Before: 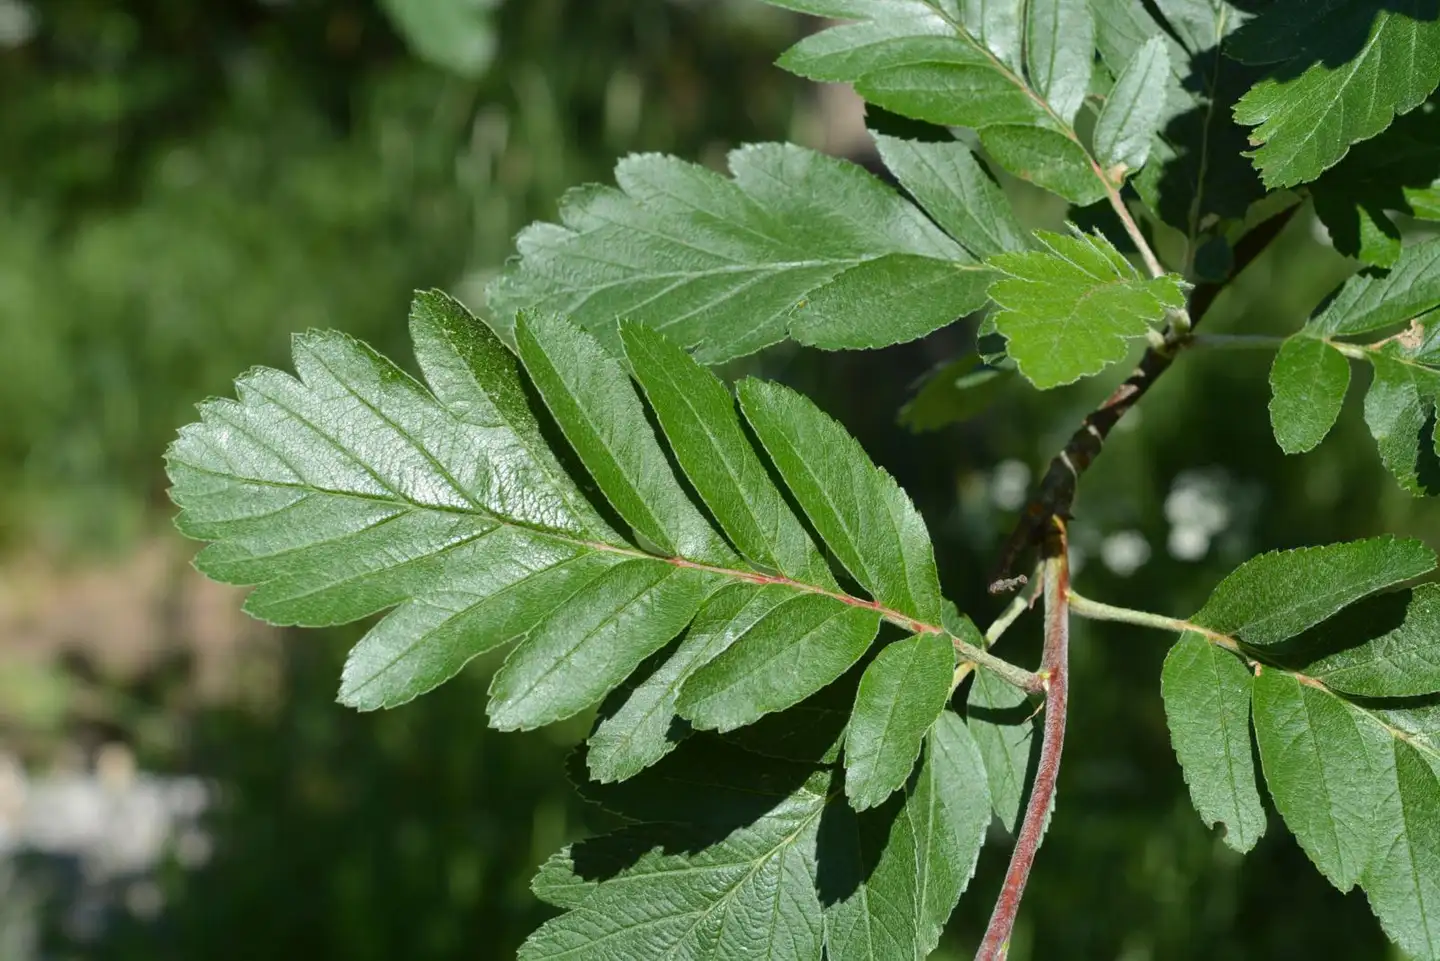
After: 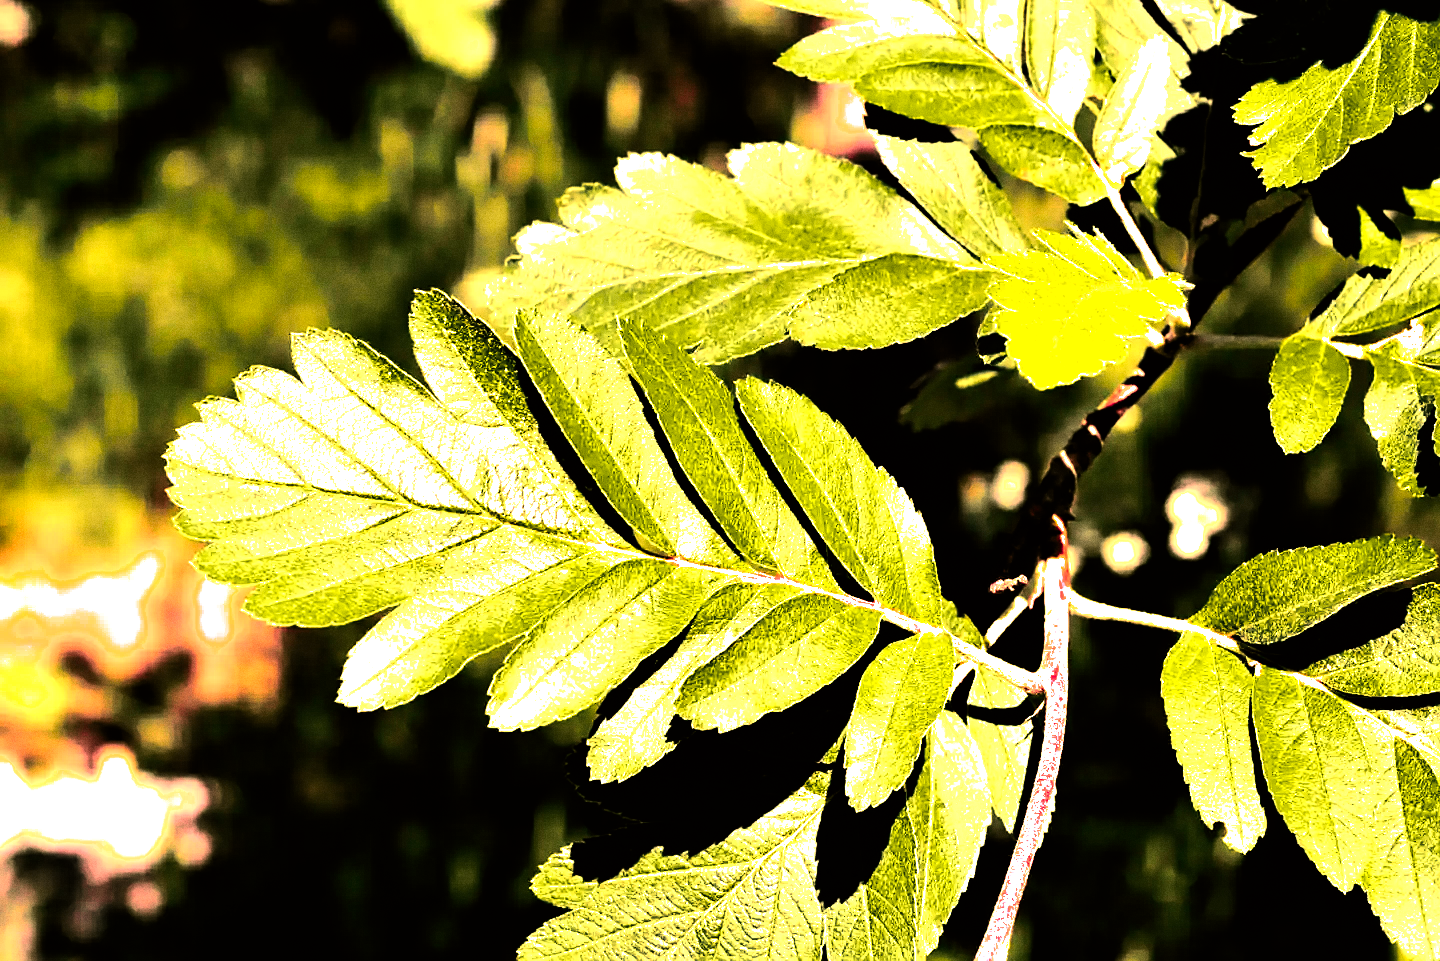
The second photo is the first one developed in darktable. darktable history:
color balance rgb: linear chroma grading › shadows 19.44%, linear chroma grading › highlights 3.42%, linear chroma grading › mid-tones 10.16%
grain: coarseness 0.09 ISO
tone curve: curves: ch0 [(0, 0) (0.23, 0.189) (0.486, 0.52) (0.822, 0.825) (0.994, 0.955)]; ch1 [(0, 0) (0.226, 0.261) (0.379, 0.442) (0.469, 0.468) (0.495, 0.498) (0.514, 0.509) (0.561, 0.603) (0.59, 0.656) (1, 1)]; ch2 [(0, 0) (0.269, 0.299) (0.459, 0.43) (0.498, 0.5) (0.523, 0.52) (0.586, 0.569) (0.635, 0.617) (0.659, 0.681) (0.718, 0.764) (1, 1)], color space Lab, independent channels, preserve colors none
filmic rgb: black relative exposure -8.2 EV, white relative exposure 2.2 EV, threshold 3 EV, hardness 7.11, latitude 85.74%, contrast 1.696, highlights saturation mix -4%, shadows ↔ highlights balance -2.69%, color science v5 (2021), contrast in shadows safe, contrast in highlights safe, enable highlight reconstruction true
levels: levels [0, 0.374, 0.749]
white balance: red 1.467, blue 0.684
contrast equalizer: octaves 7, y [[0.528, 0.548, 0.563, 0.562, 0.546, 0.526], [0.55 ×6], [0 ×6], [0 ×6], [0 ×6]]
sharpen: radius 1.864, amount 0.398, threshold 1.271
